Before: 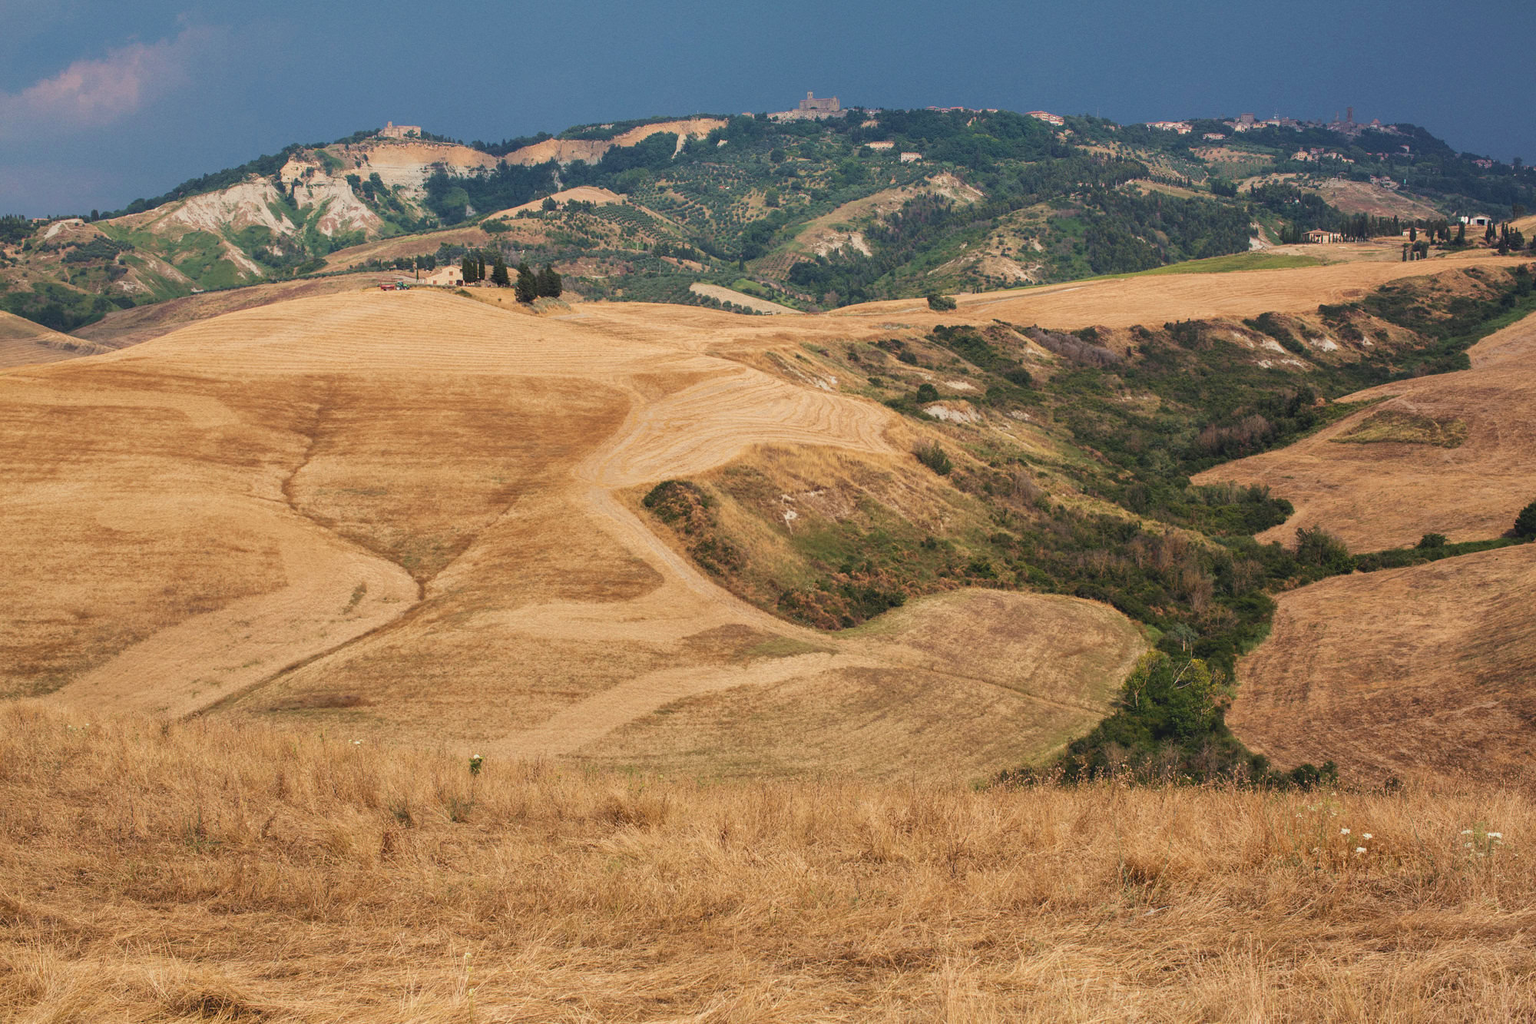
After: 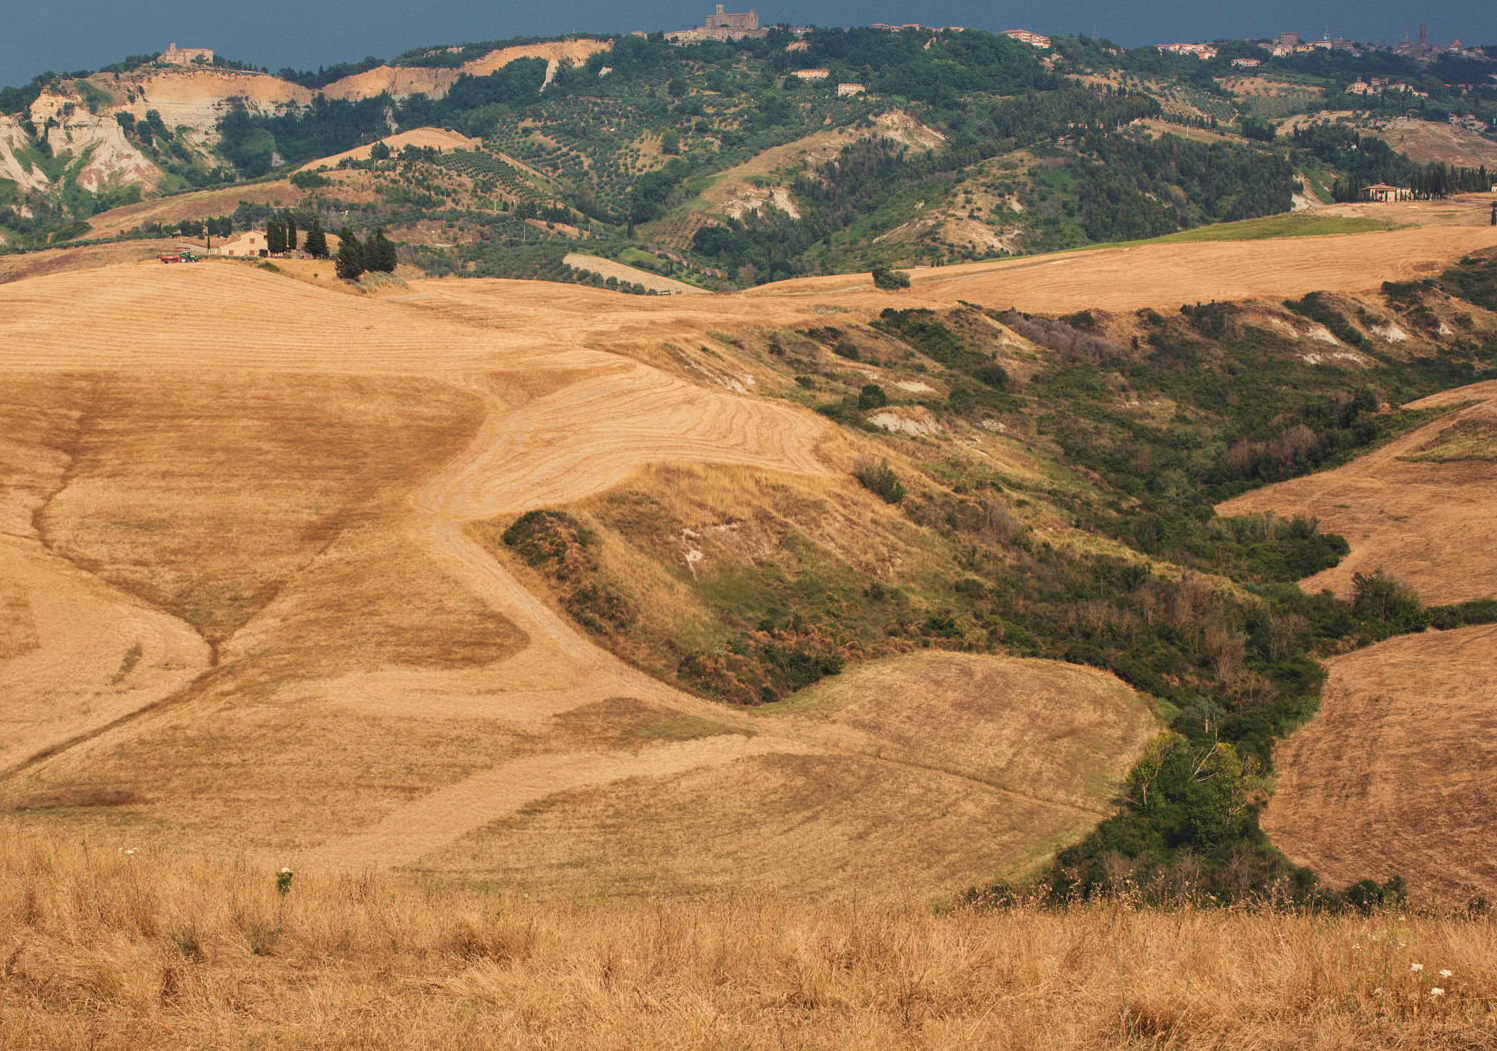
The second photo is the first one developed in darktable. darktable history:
white balance: red 1.045, blue 0.932
crop: left 16.768%, top 8.653%, right 8.362%, bottom 12.485%
